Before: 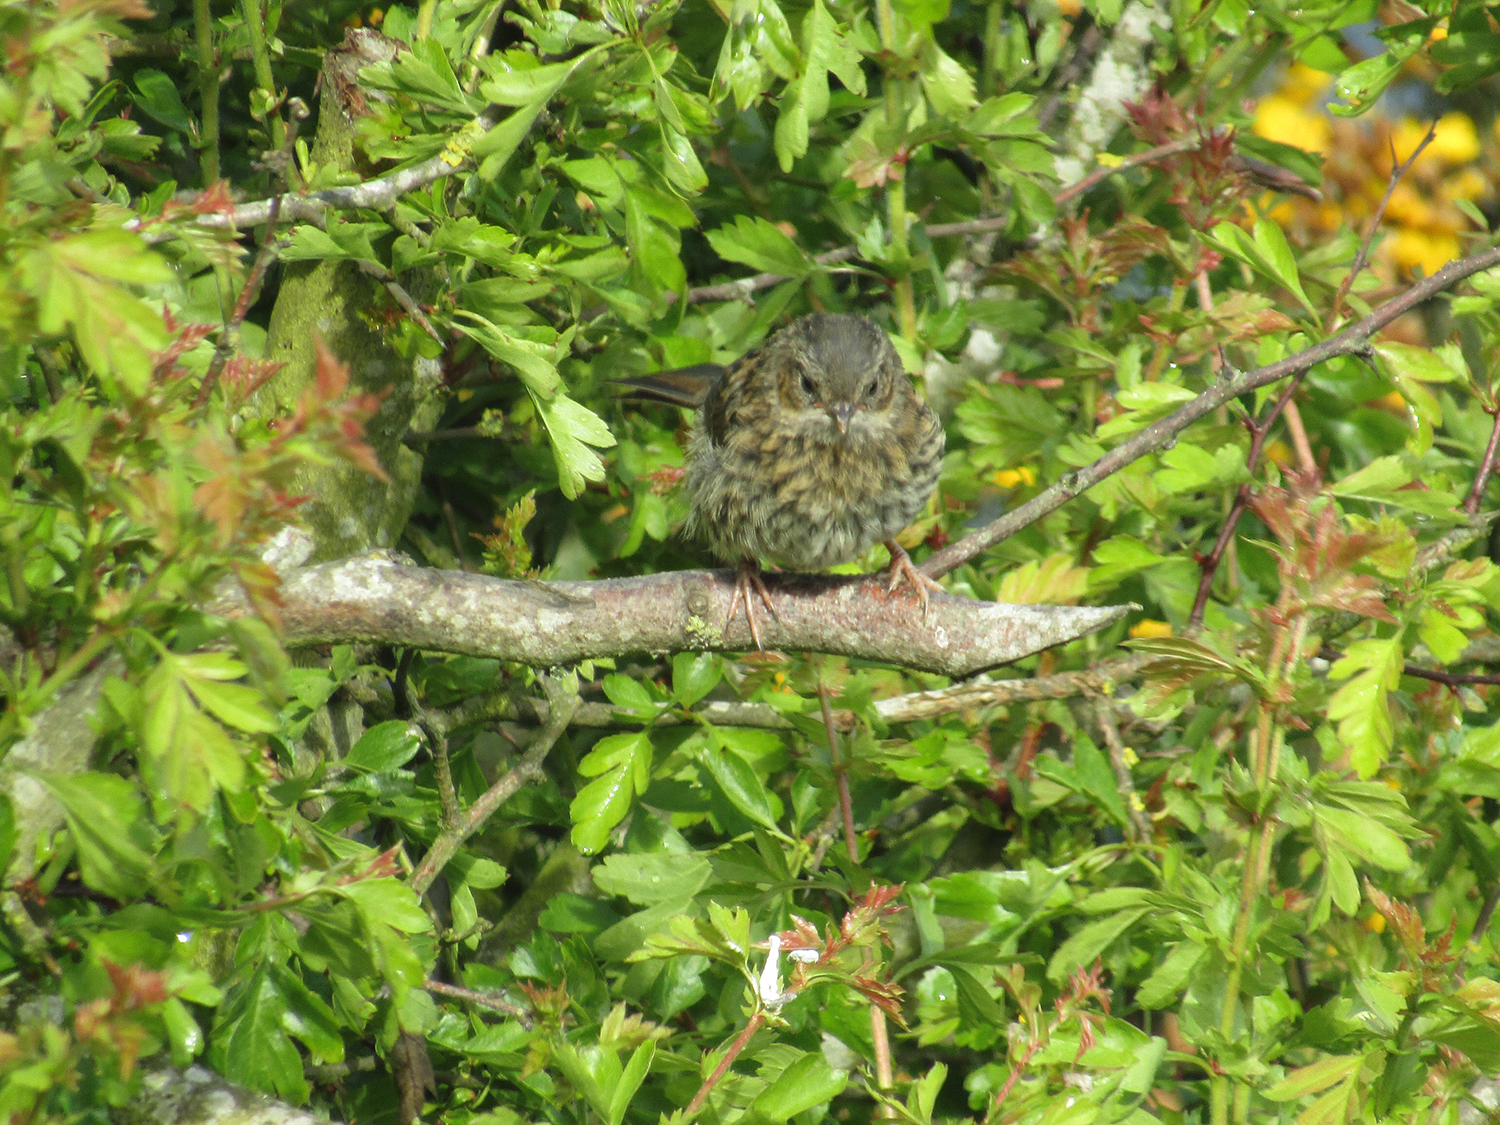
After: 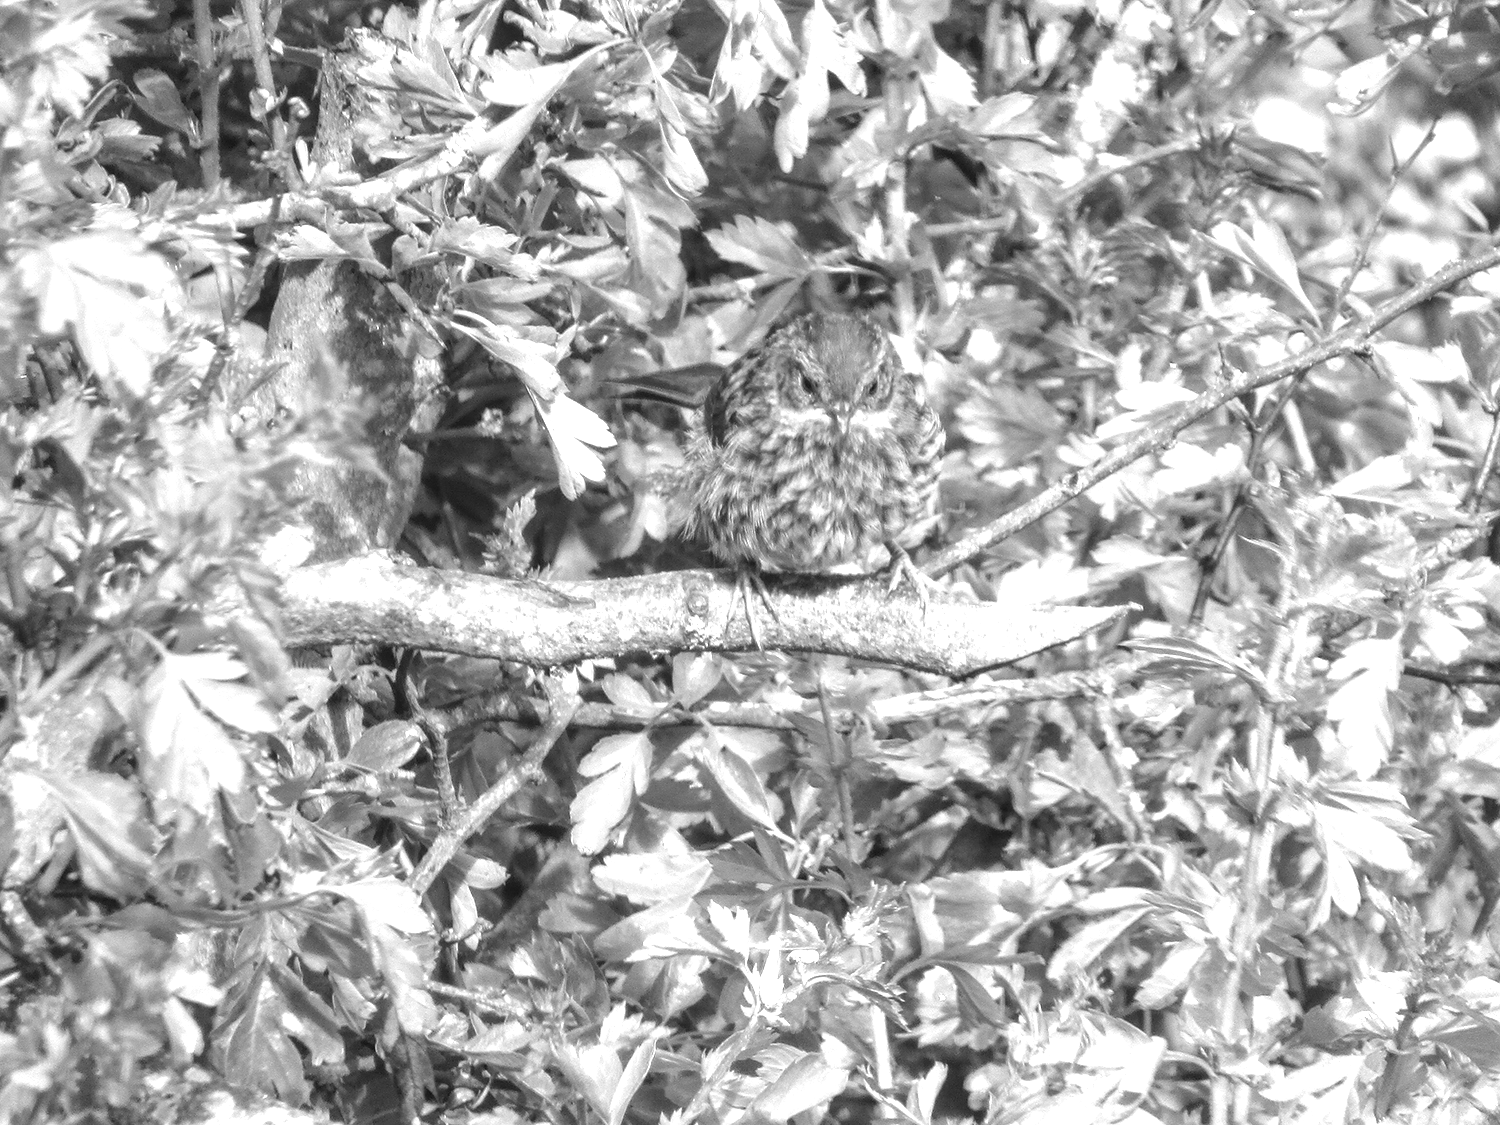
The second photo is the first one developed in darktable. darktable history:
exposure: black level correction 0, exposure 1 EV, compensate exposure bias true, compensate highlight preservation false
contrast brightness saturation: contrast -0.02, brightness -0.01, saturation 0.03
monochrome: a 1.94, b -0.638
local contrast: detail 130%
